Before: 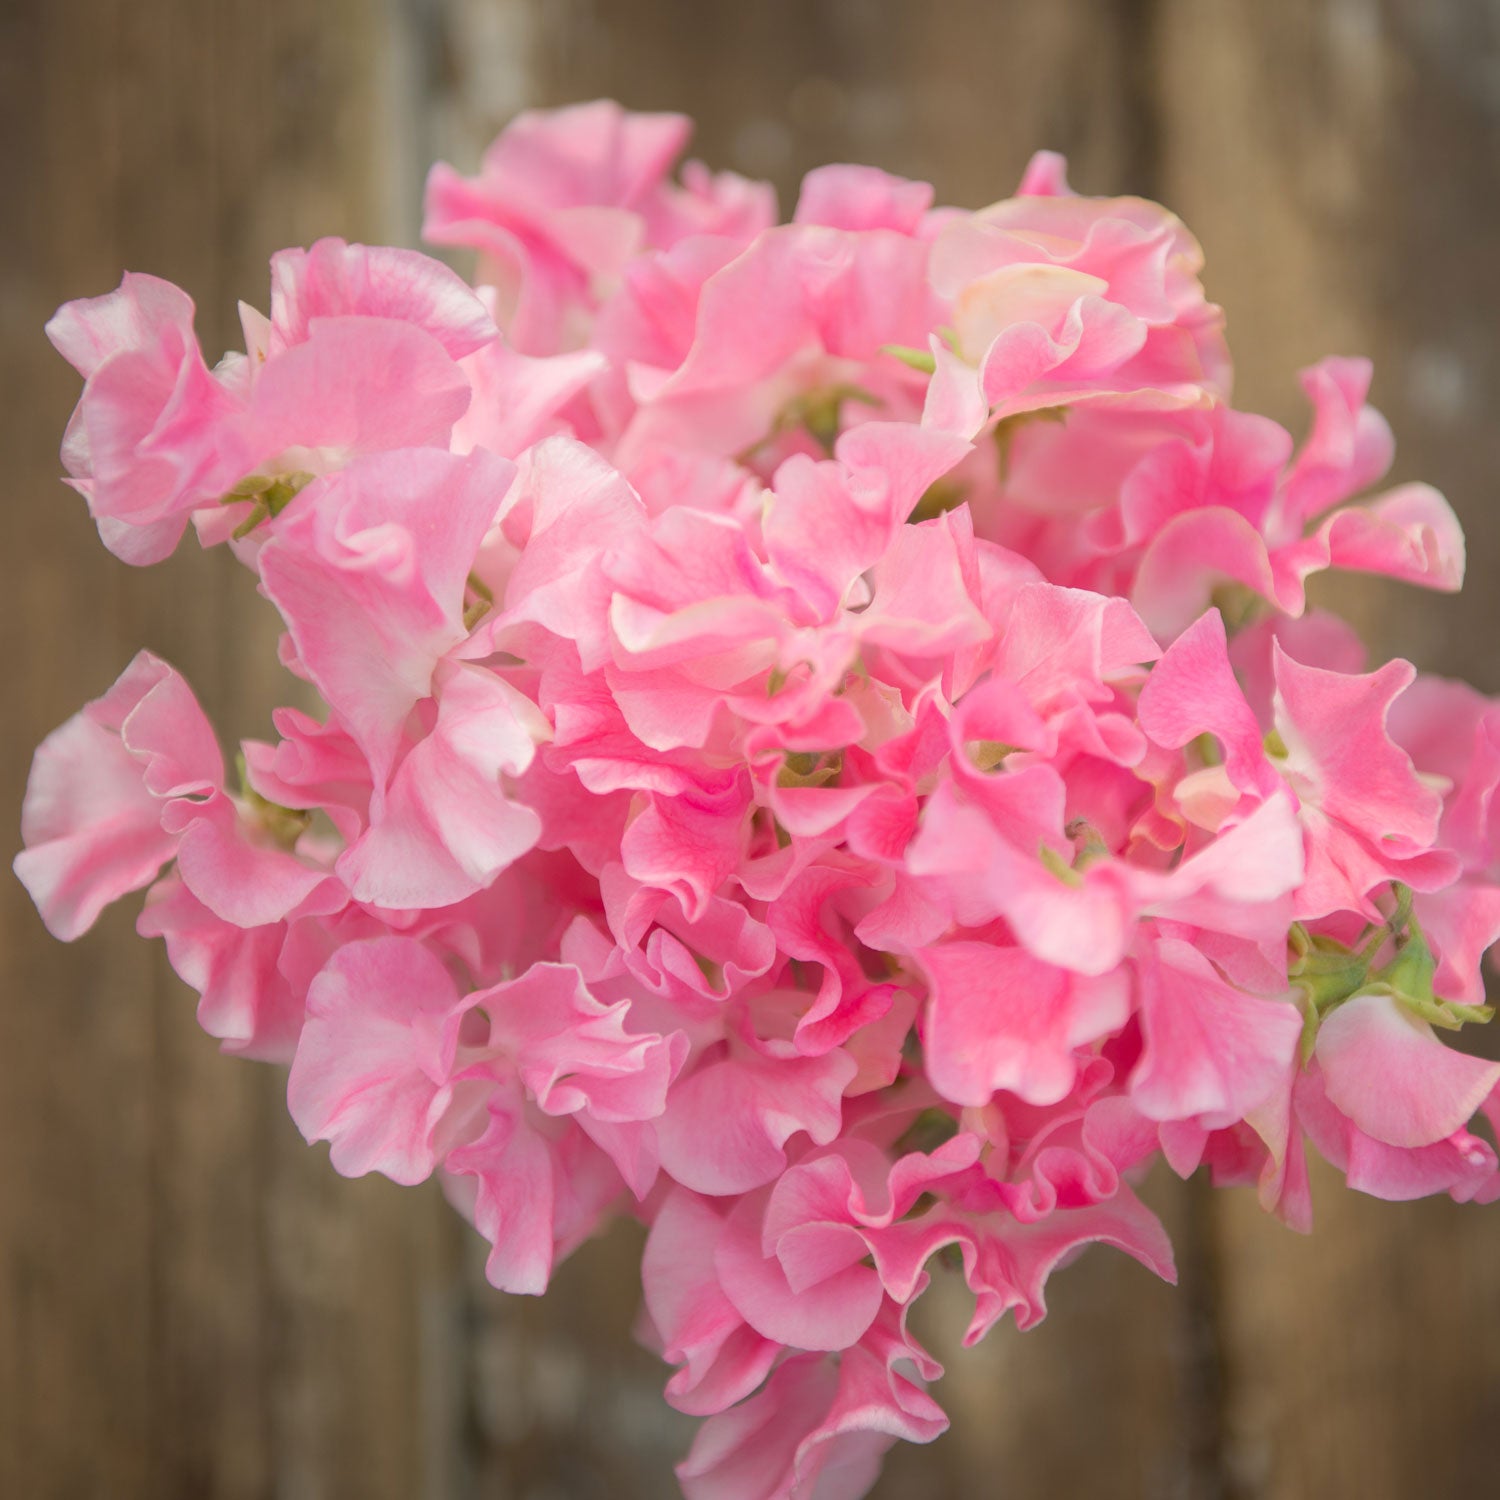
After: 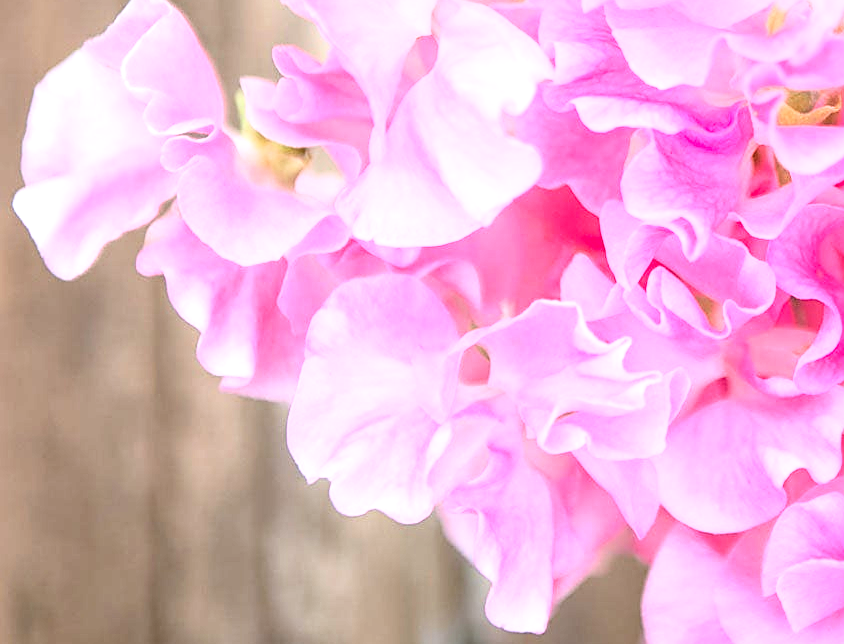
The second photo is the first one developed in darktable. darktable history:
local contrast: detail 130%
base curve: curves: ch0 [(0, 0) (0.026, 0.03) (0.109, 0.232) (0.351, 0.748) (0.669, 0.968) (1, 1)]
crop: top 44.135%, right 43.697%, bottom 12.925%
sharpen: on, module defaults
color correction: highlights a* -2.14, highlights b* -18.24
exposure: exposure 0.611 EV, compensate exposure bias true, compensate highlight preservation false
